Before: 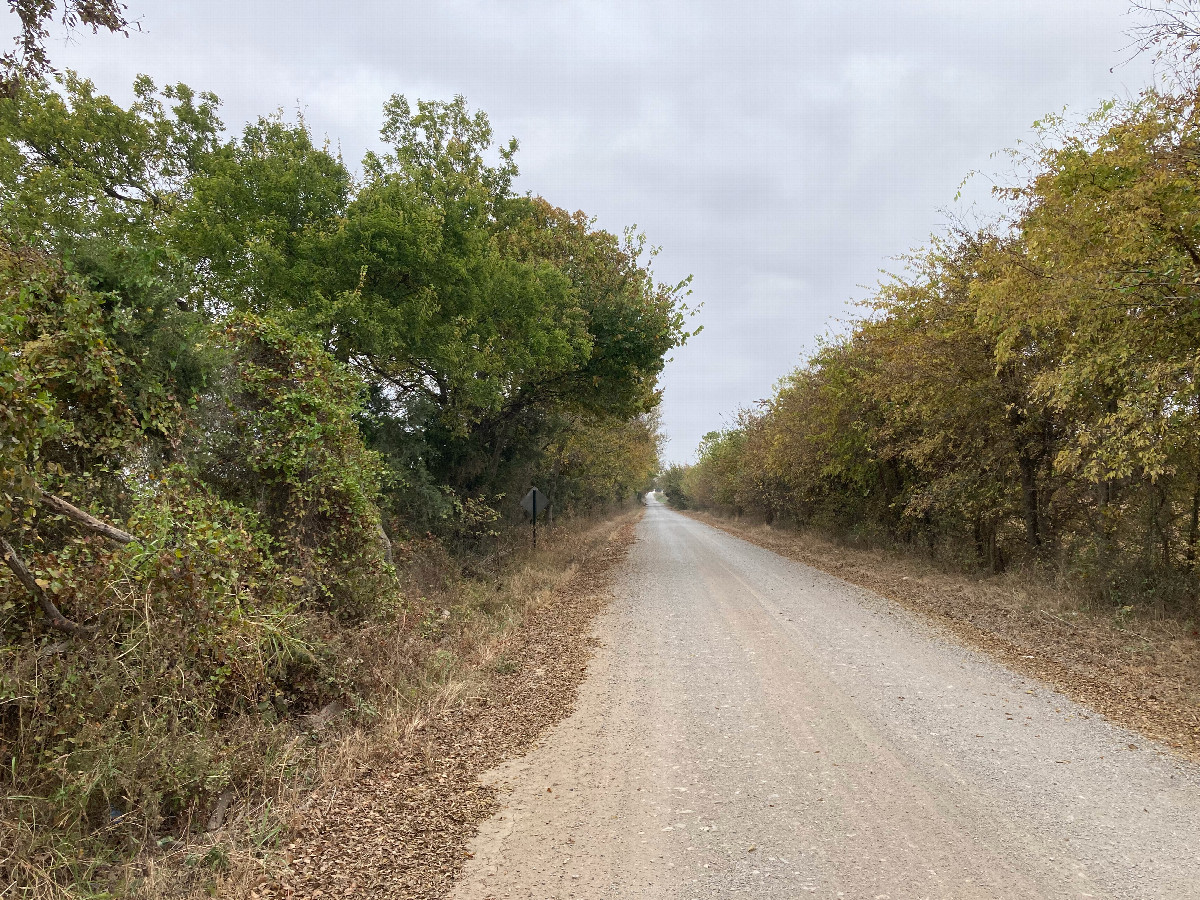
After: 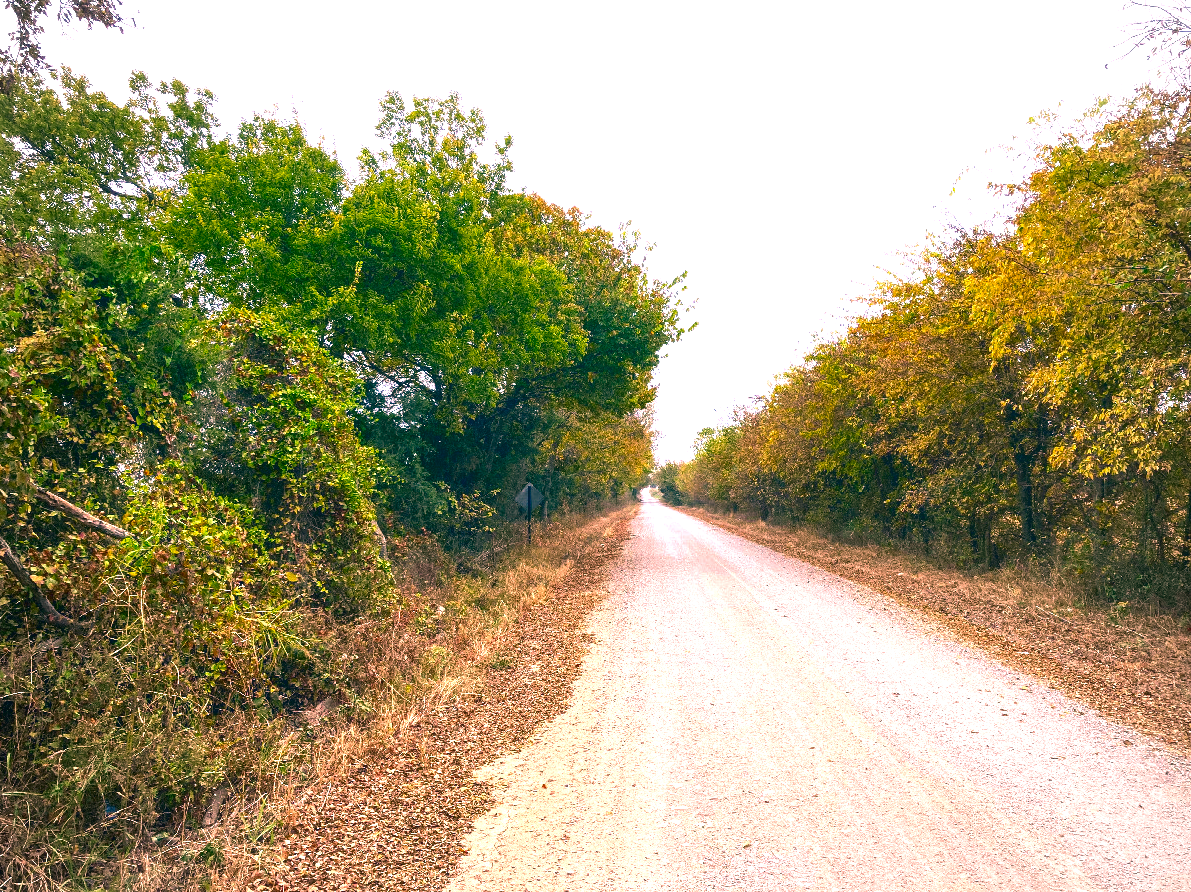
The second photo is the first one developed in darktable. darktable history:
exposure: black level correction 0, exposure 1.2 EV, compensate highlight preservation false
local contrast: detail 110%
vignetting: fall-off radius 60.92%
crop: left 0.434%, top 0.485%, right 0.244%, bottom 0.386%
contrast brightness saturation: brightness -0.25, saturation 0.2
rgb curve: mode RGB, independent channels
levels: mode automatic, gray 50.8%
color correction: highlights a* 17.03, highlights b* 0.205, shadows a* -15.38, shadows b* -14.56, saturation 1.5
